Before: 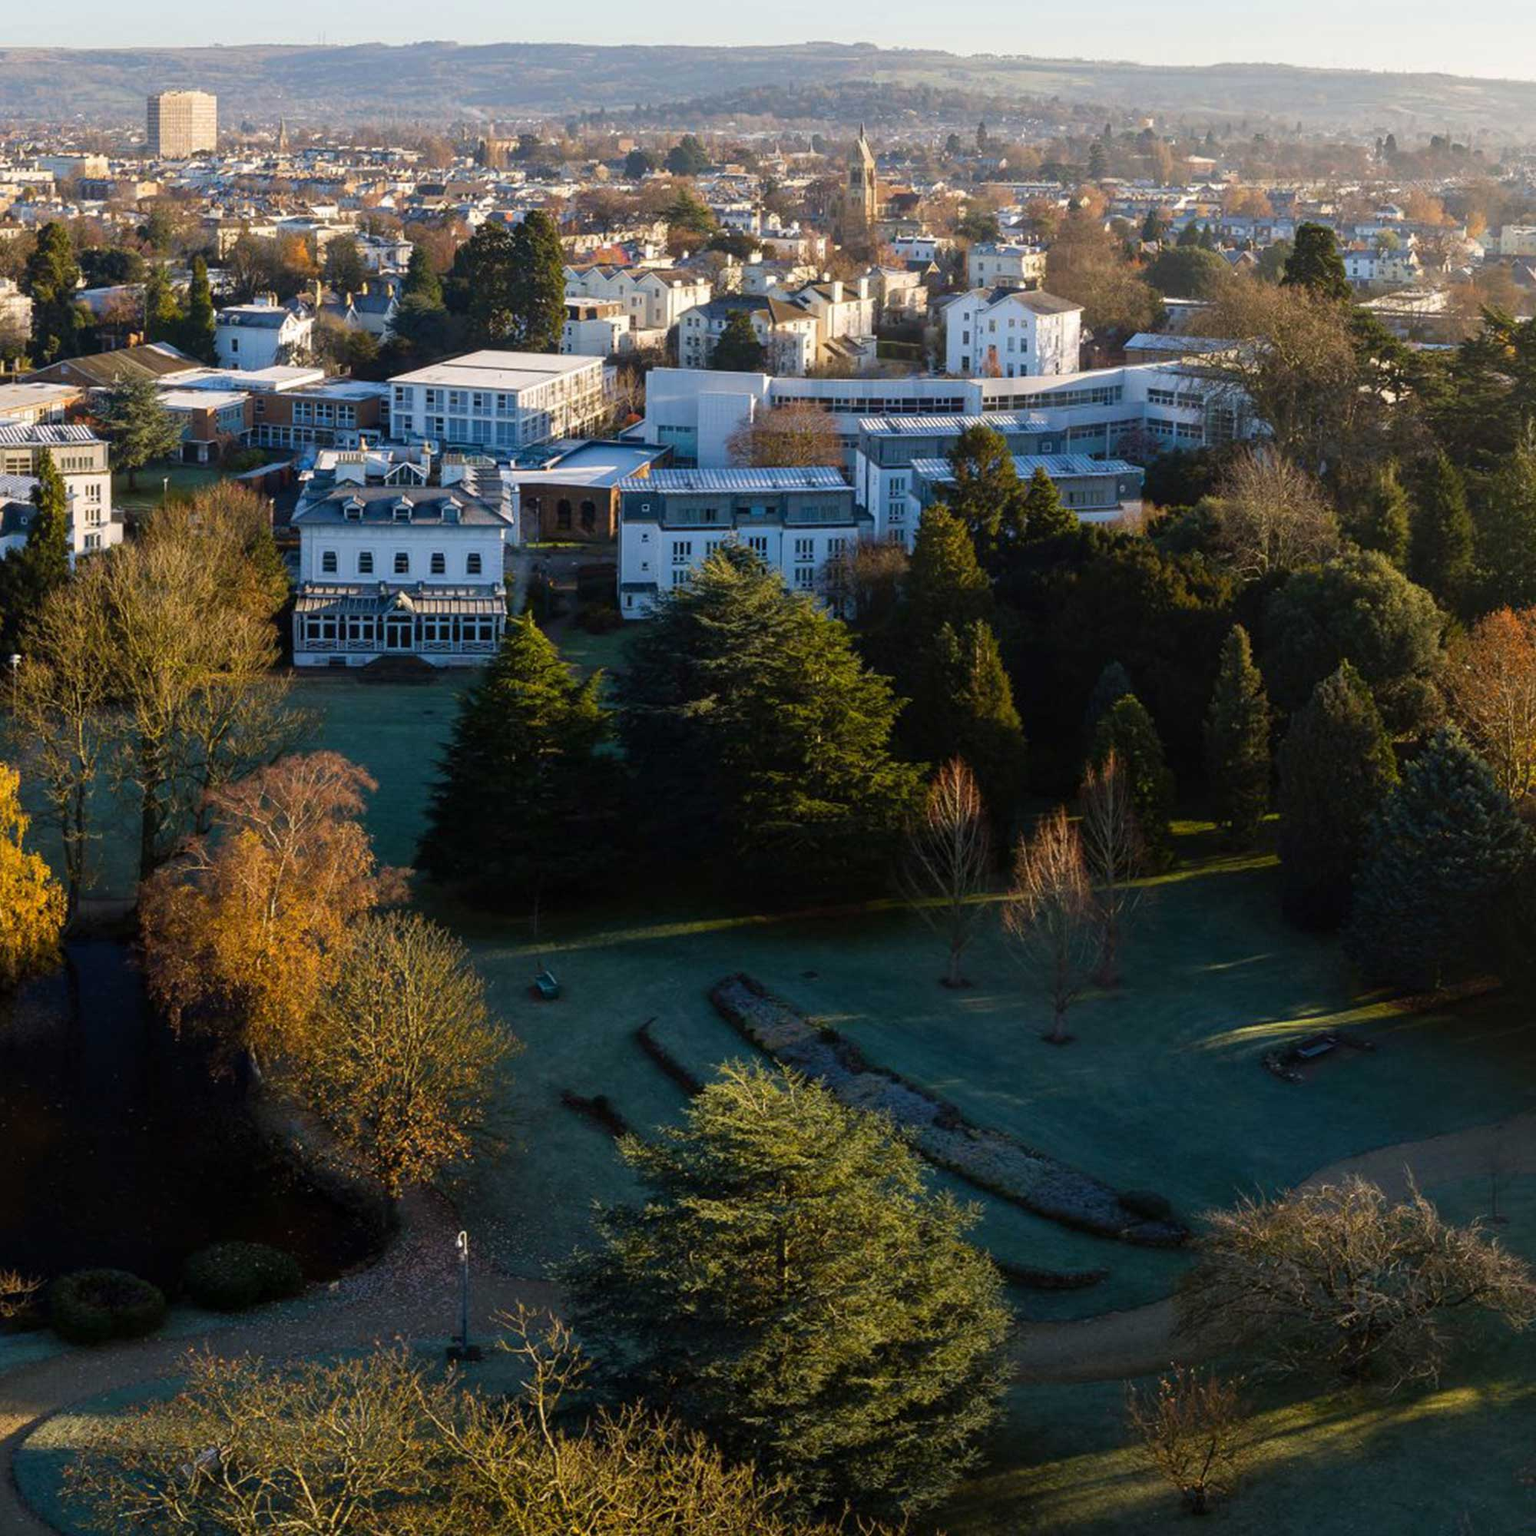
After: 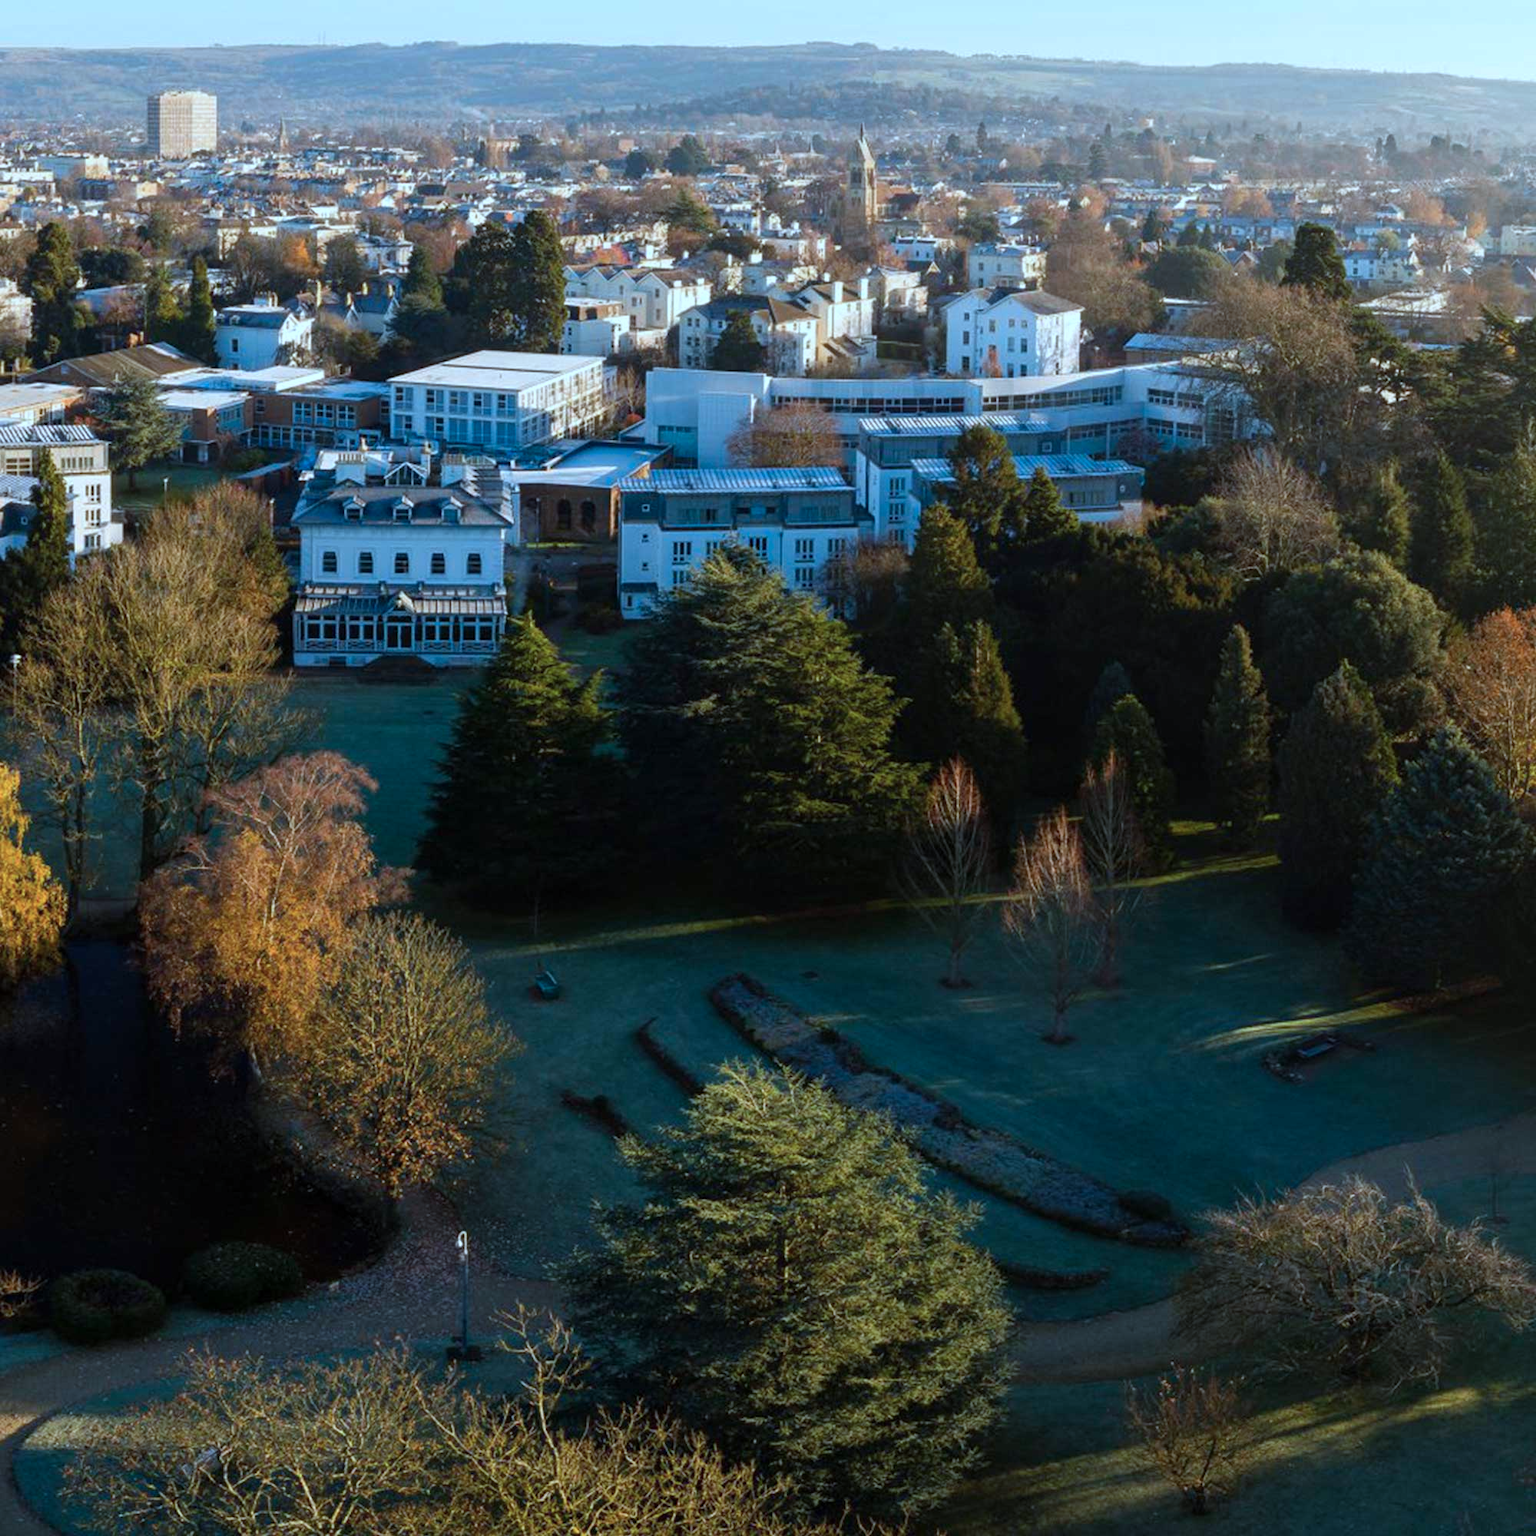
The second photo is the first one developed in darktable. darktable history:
color correction: highlights a* -9.6, highlights b* -21.14
